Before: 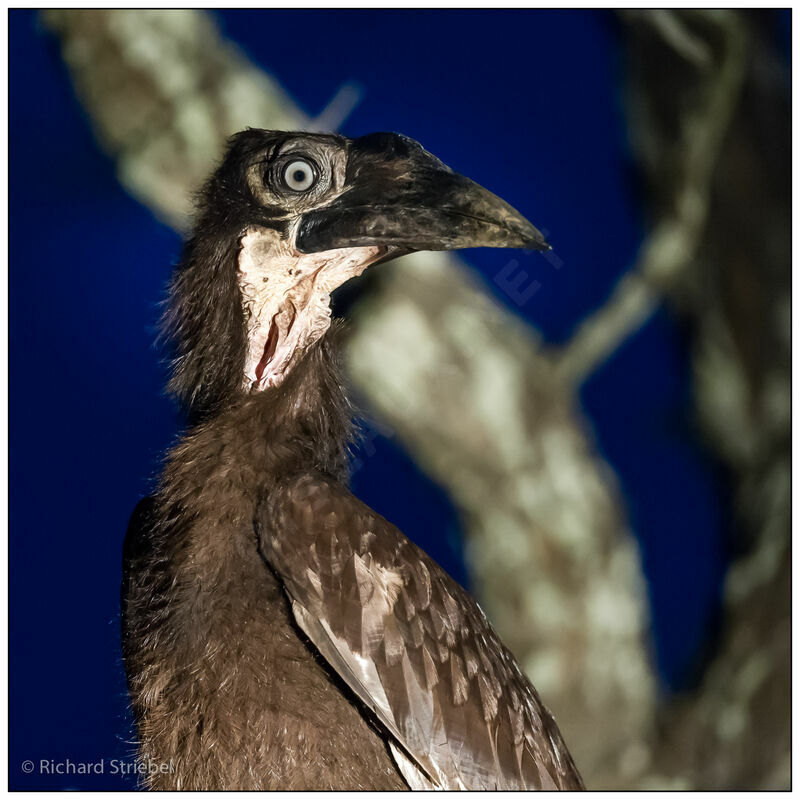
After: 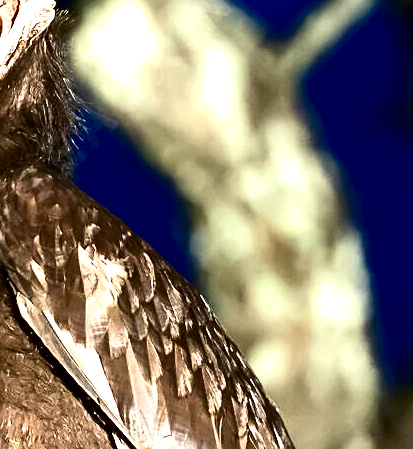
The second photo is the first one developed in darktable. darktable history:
exposure: black level correction 0, exposure 1.381 EV, compensate highlight preservation false
sharpen: on, module defaults
crop: left 34.586%, top 38.541%, right 13.757%, bottom 5.289%
contrast brightness saturation: contrast 0.242, brightness -0.239, saturation 0.15
